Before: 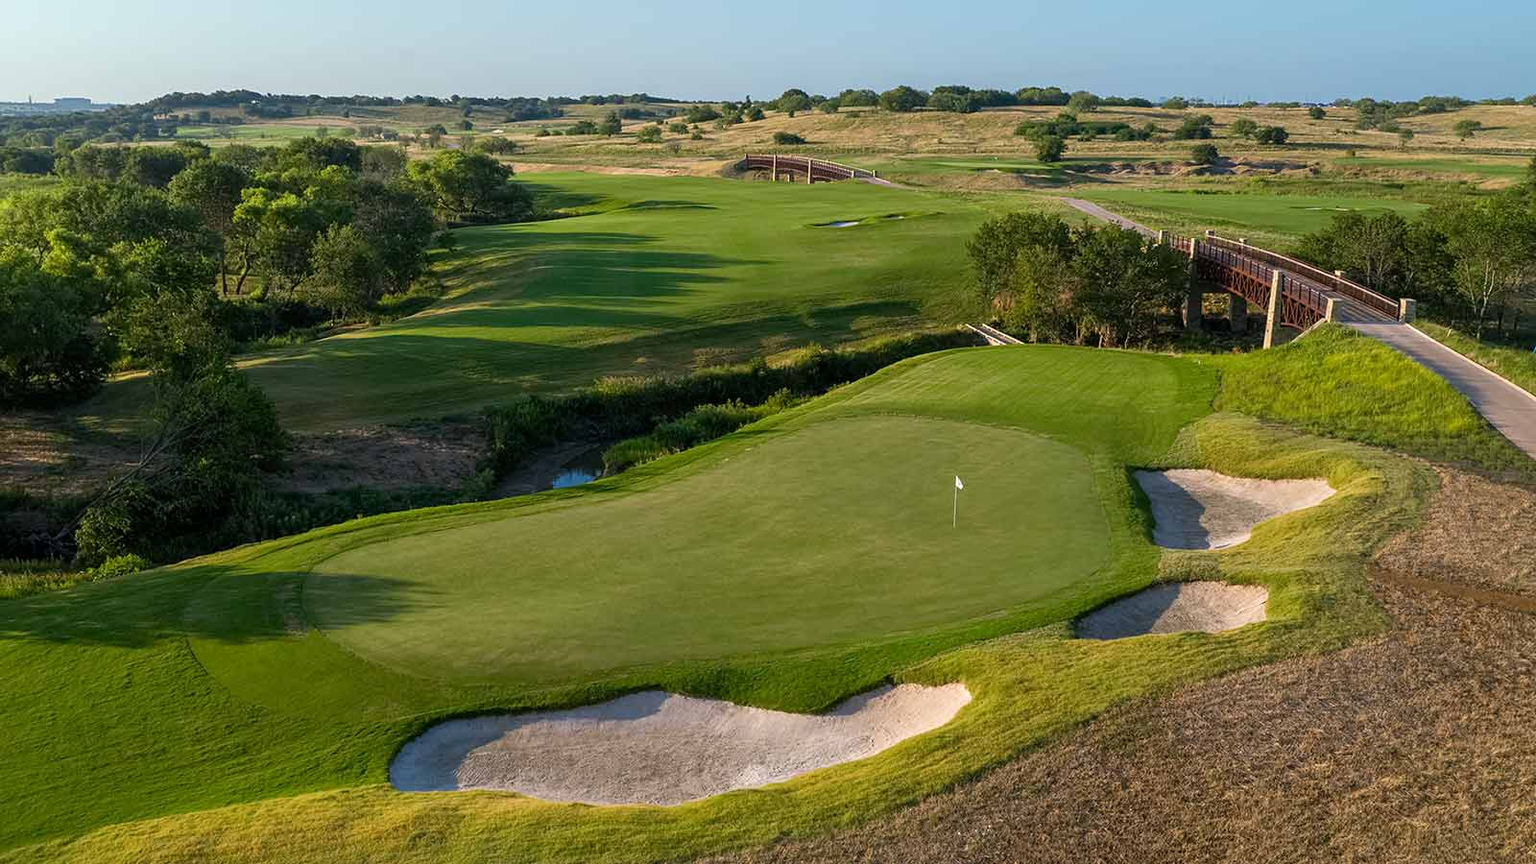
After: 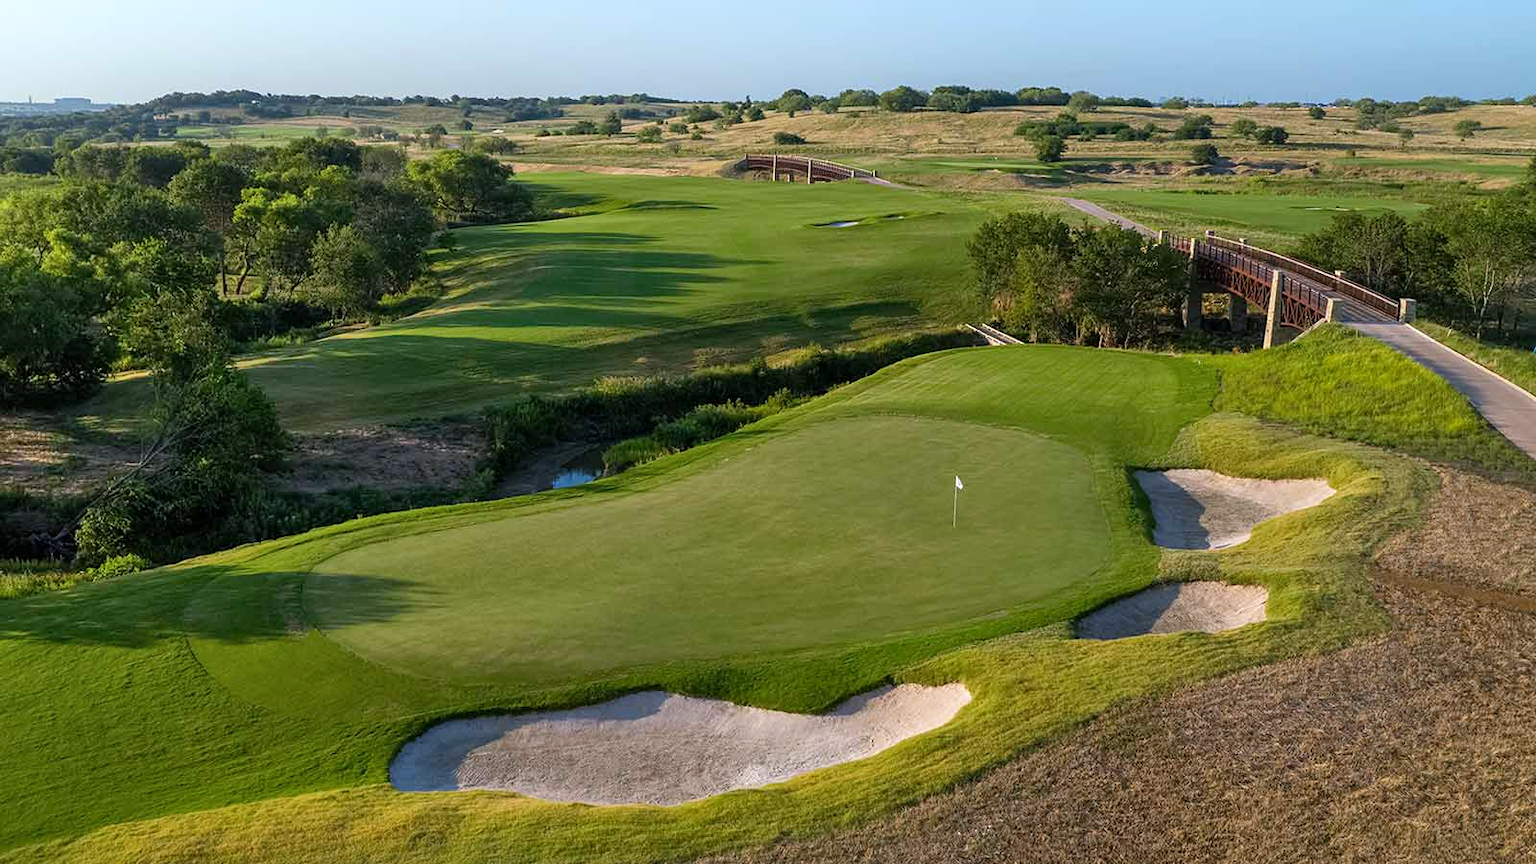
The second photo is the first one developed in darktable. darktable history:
shadows and highlights: highlights 70.7, soften with gaussian
white balance: red 0.983, blue 1.036
